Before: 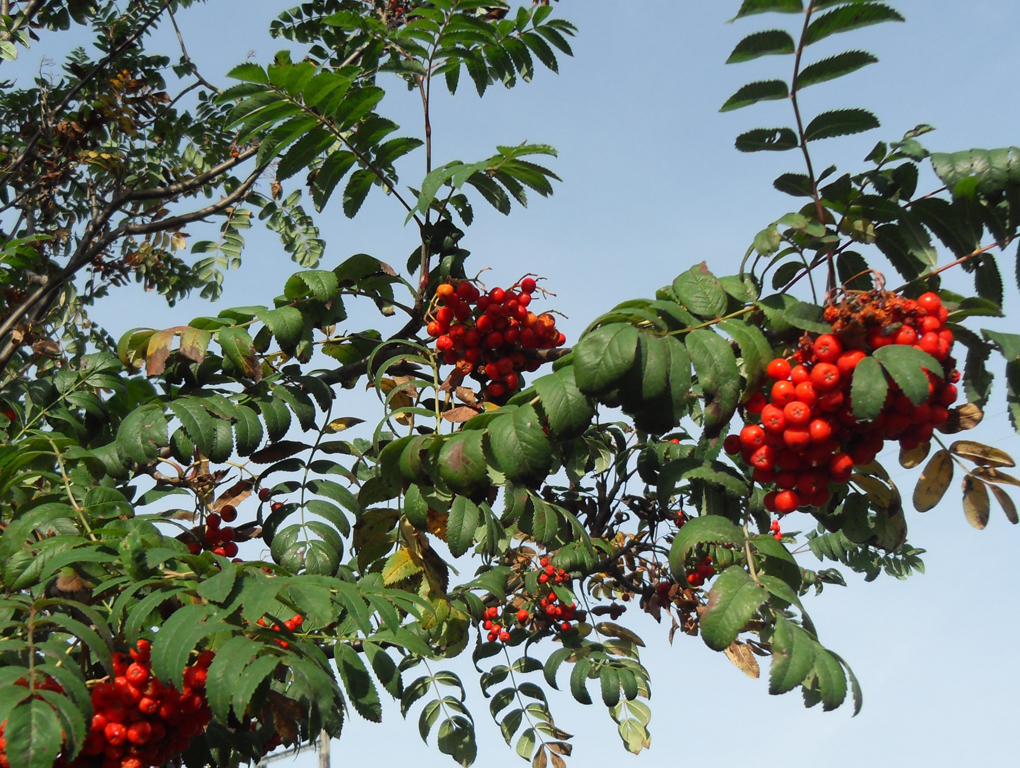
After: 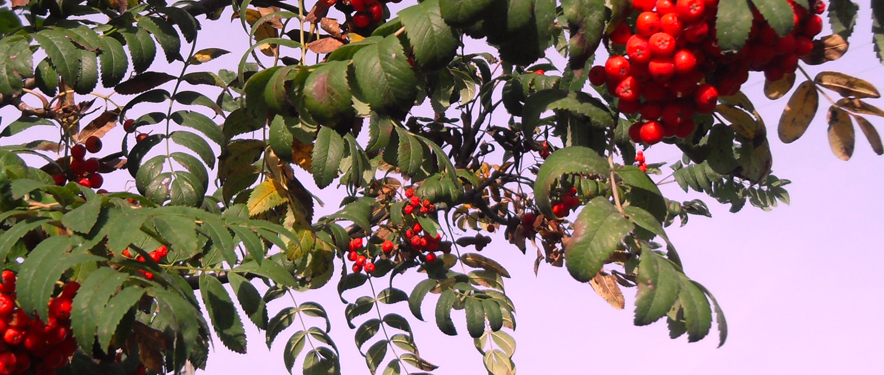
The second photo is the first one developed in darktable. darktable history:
crop and rotate: left 13.306%, top 48.129%, bottom 2.928%
white balance: red 1.066, blue 1.119
color correction: highlights a* 12.23, highlights b* 5.41
